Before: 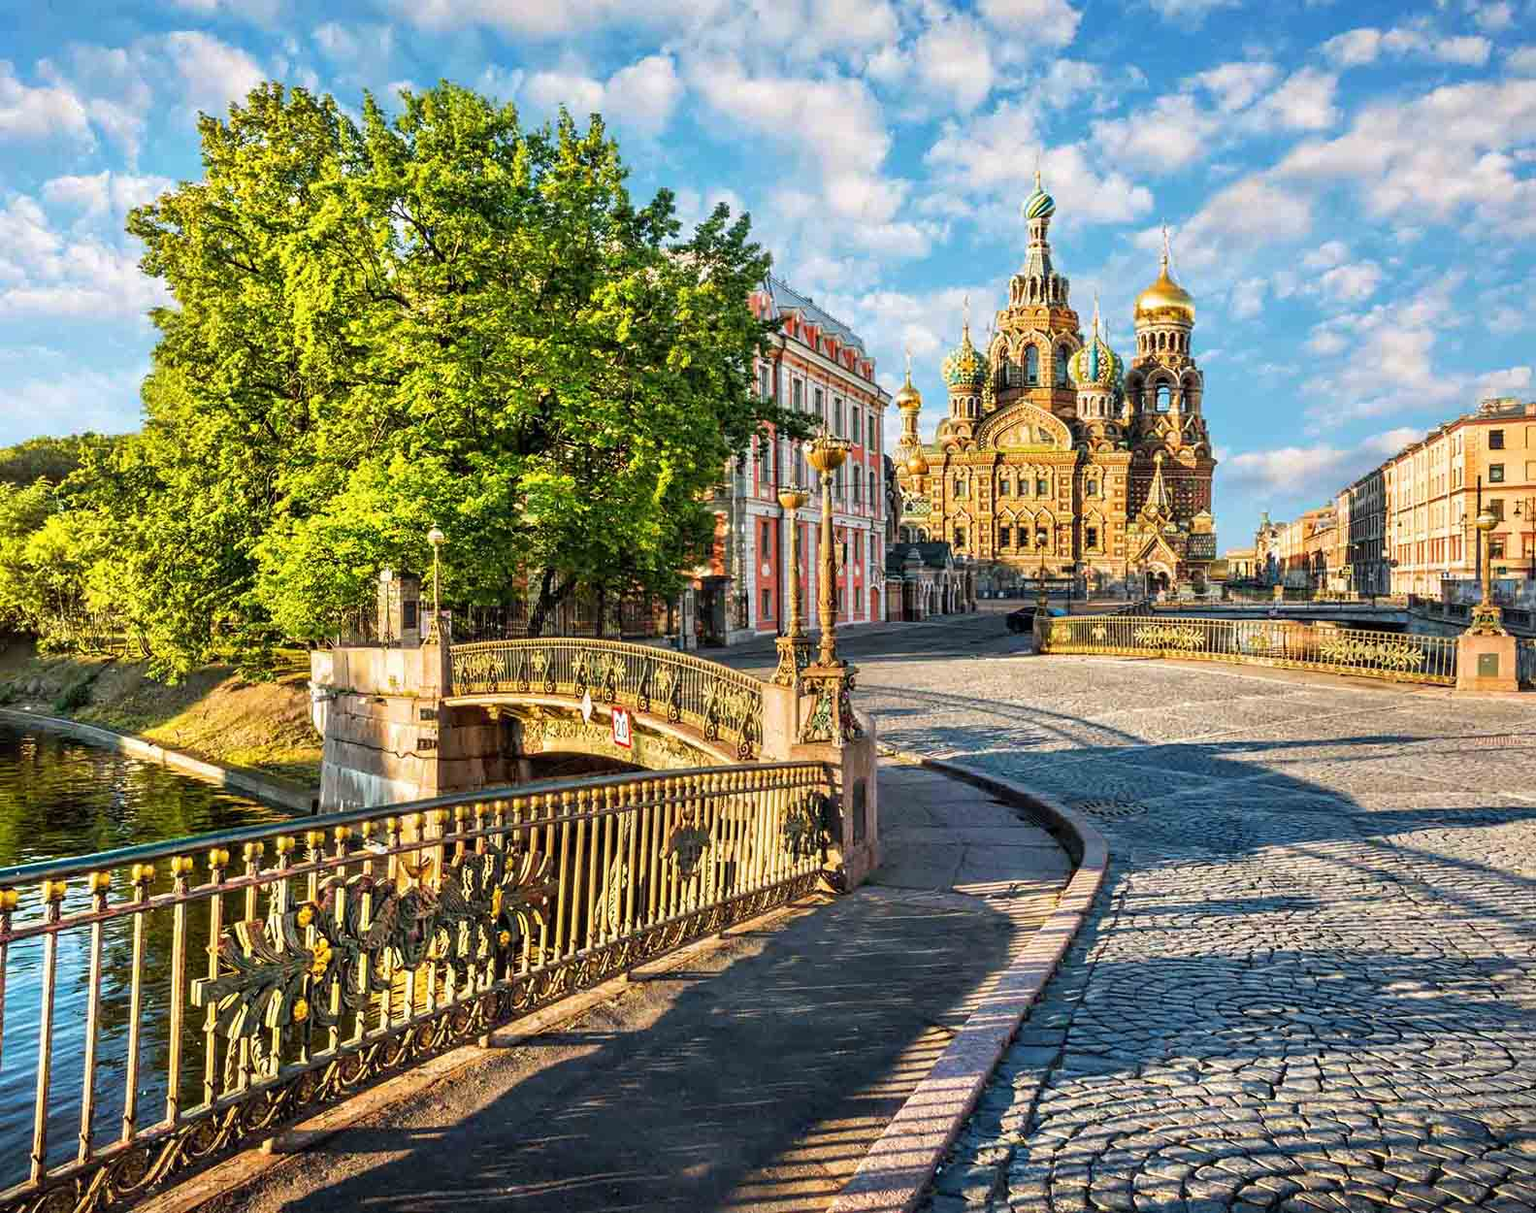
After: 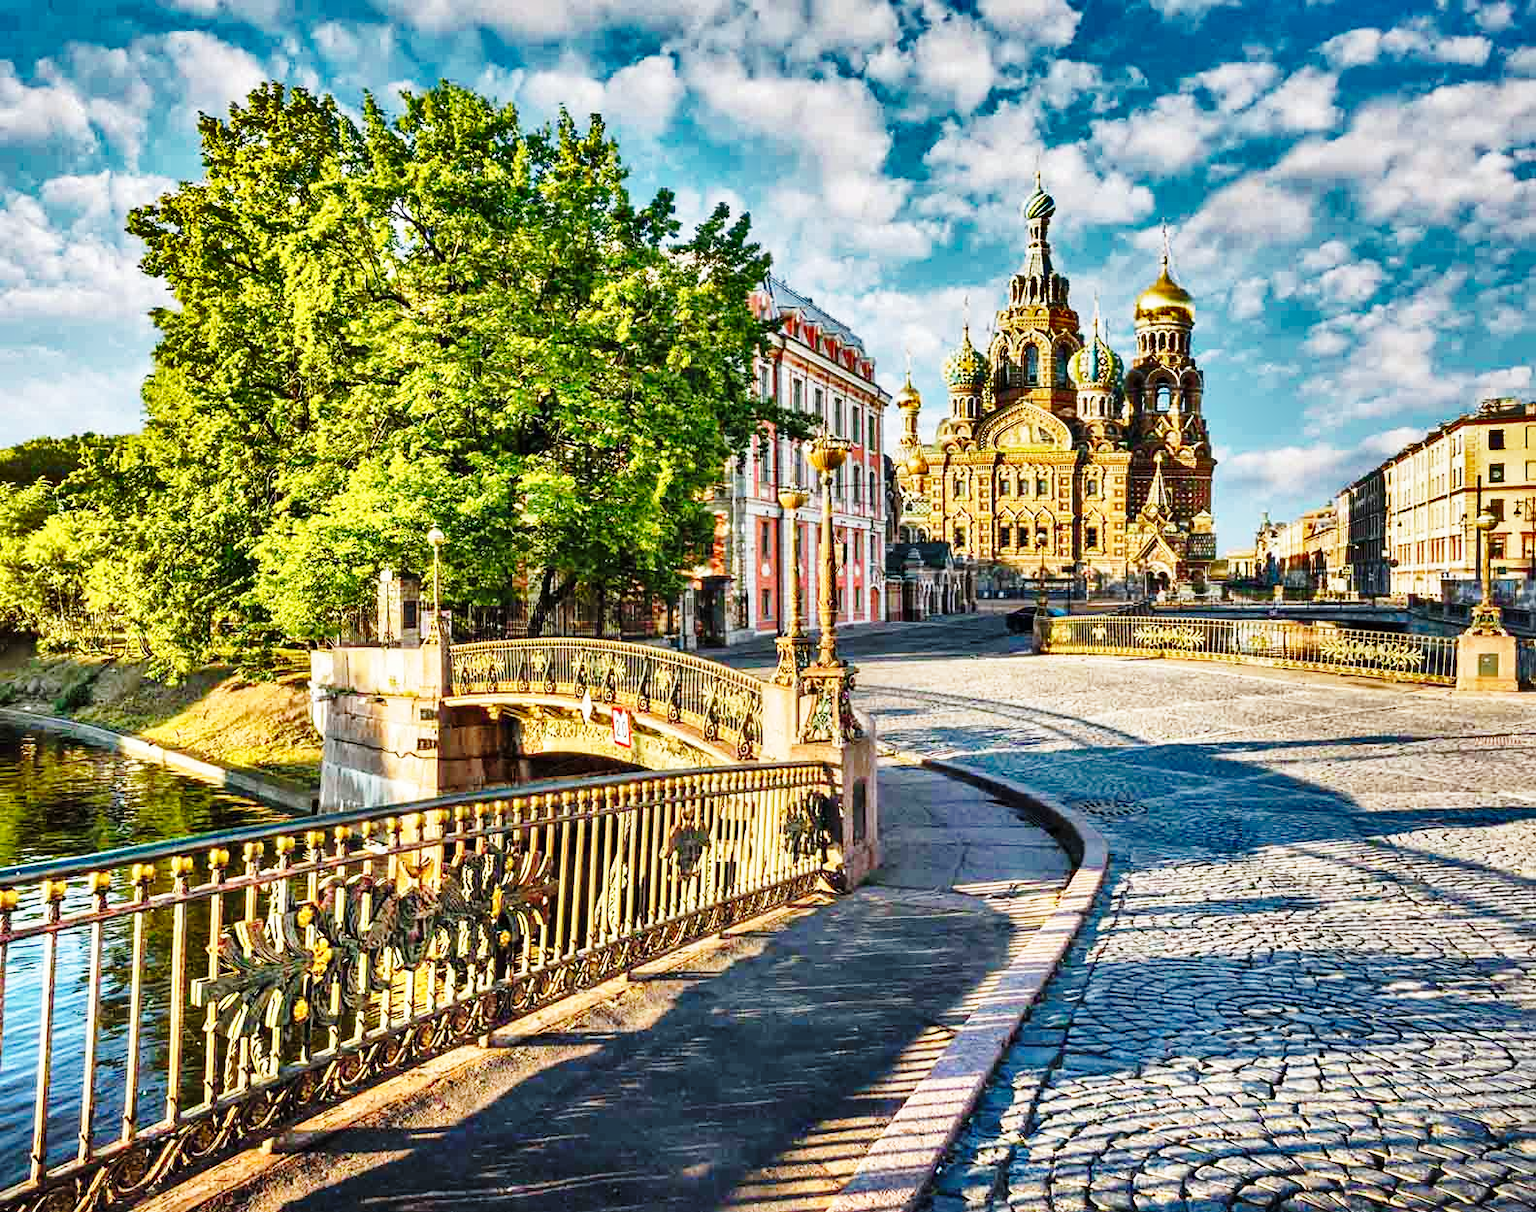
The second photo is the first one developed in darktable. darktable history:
tone equalizer: on, module defaults
white balance: red 0.986, blue 1.01
base curve: curves: ch0 [(0, 0) (0.028, 0.03) (0.121, 0.232) (0.46, 0.748) (0.859, 0.968) (1, 1)], preserve colors none
shadows and highlights: shadows 24.5, highlights -78.15, soften with gaussian
